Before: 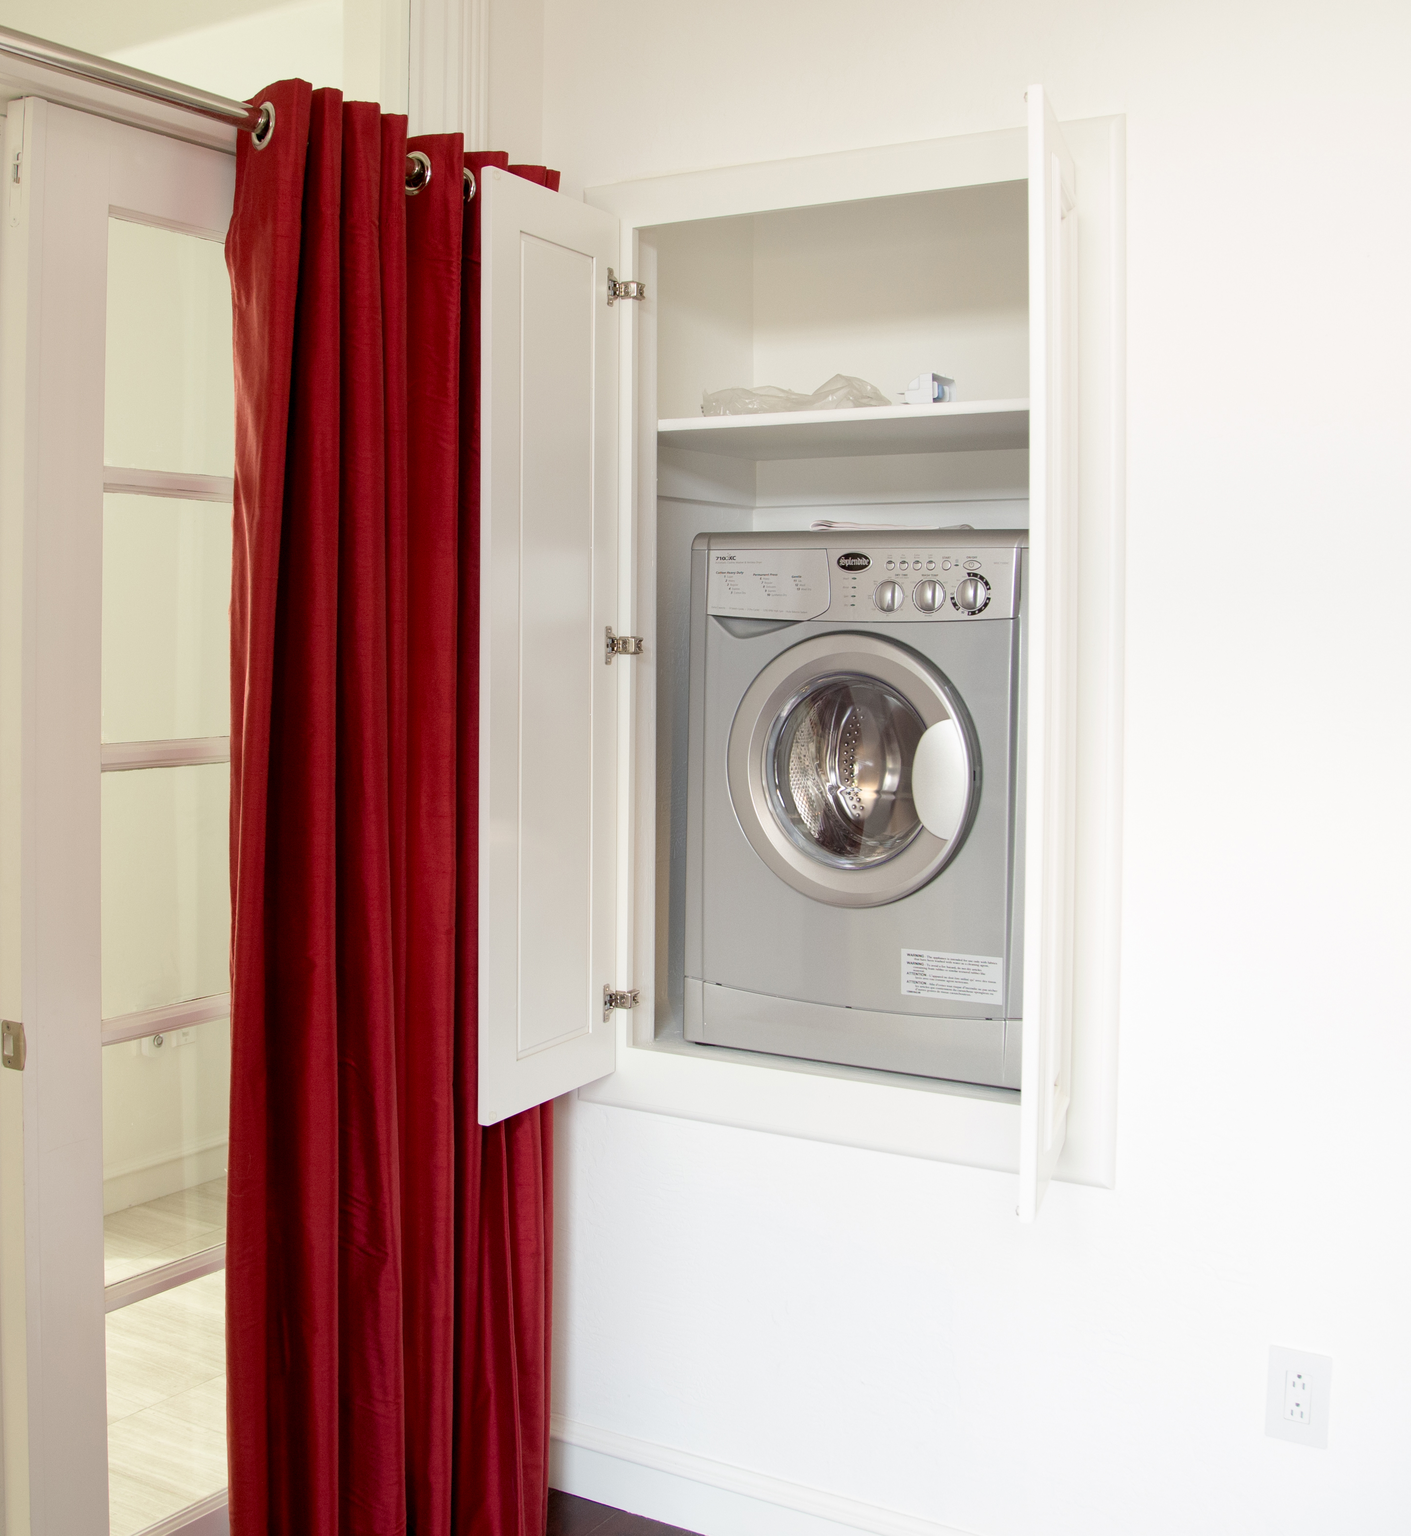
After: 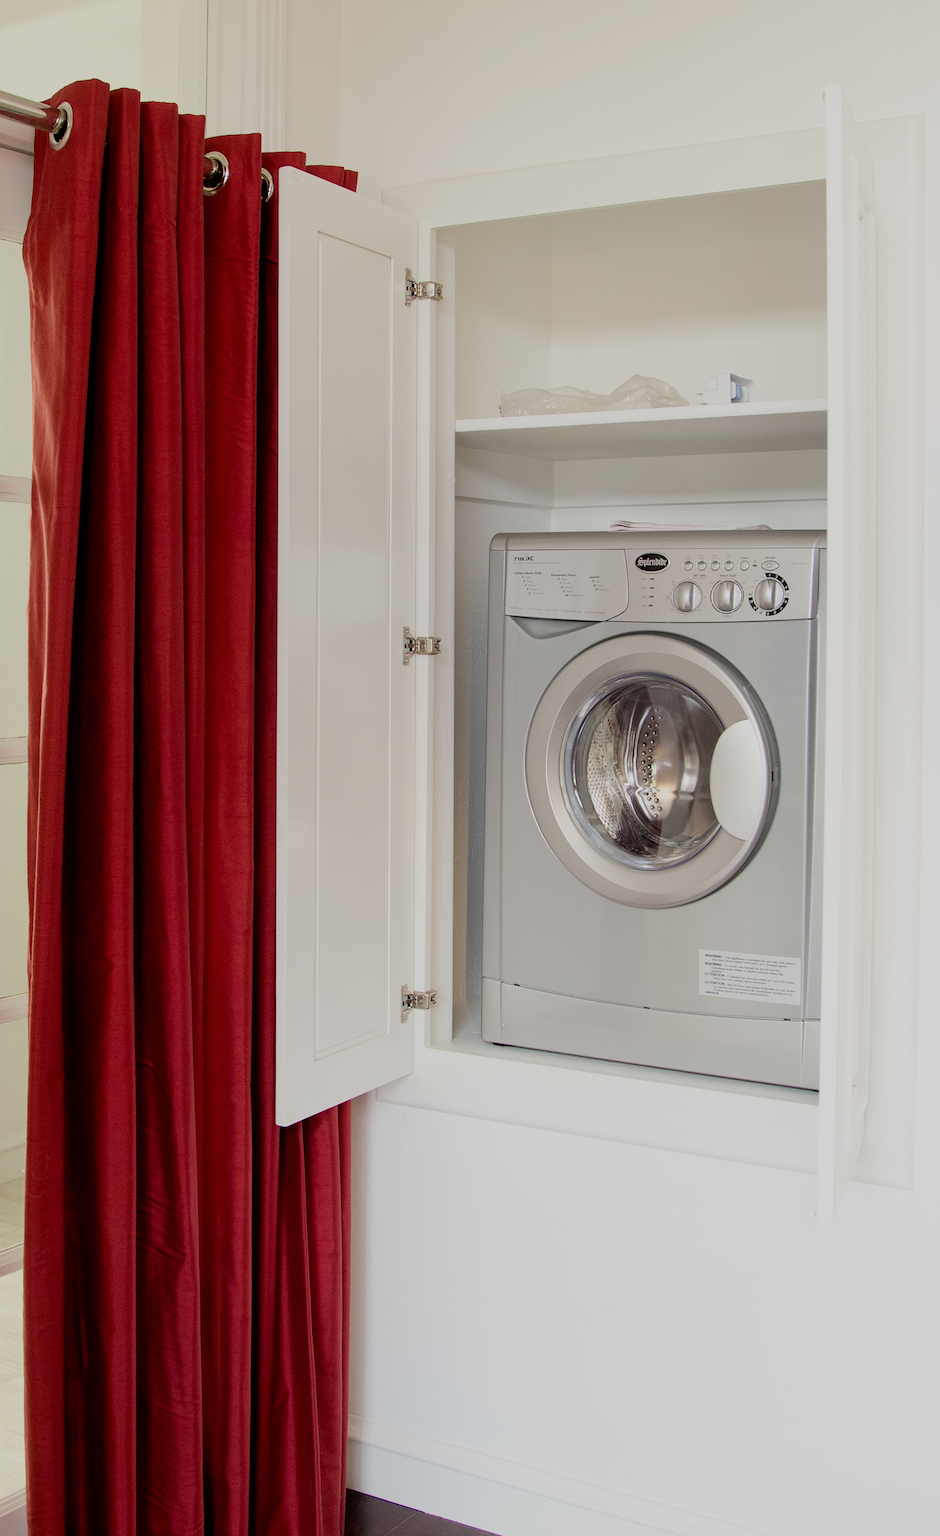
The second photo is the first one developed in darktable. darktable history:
filmic rgb: black relative exposure -7.65 EV, white relative exposure 4.56 EV, hardness 3.61
sharpen: radius 1.272, amount 0.305, threshold 0
crop and rotate: left 14.385%, right 18.948%
